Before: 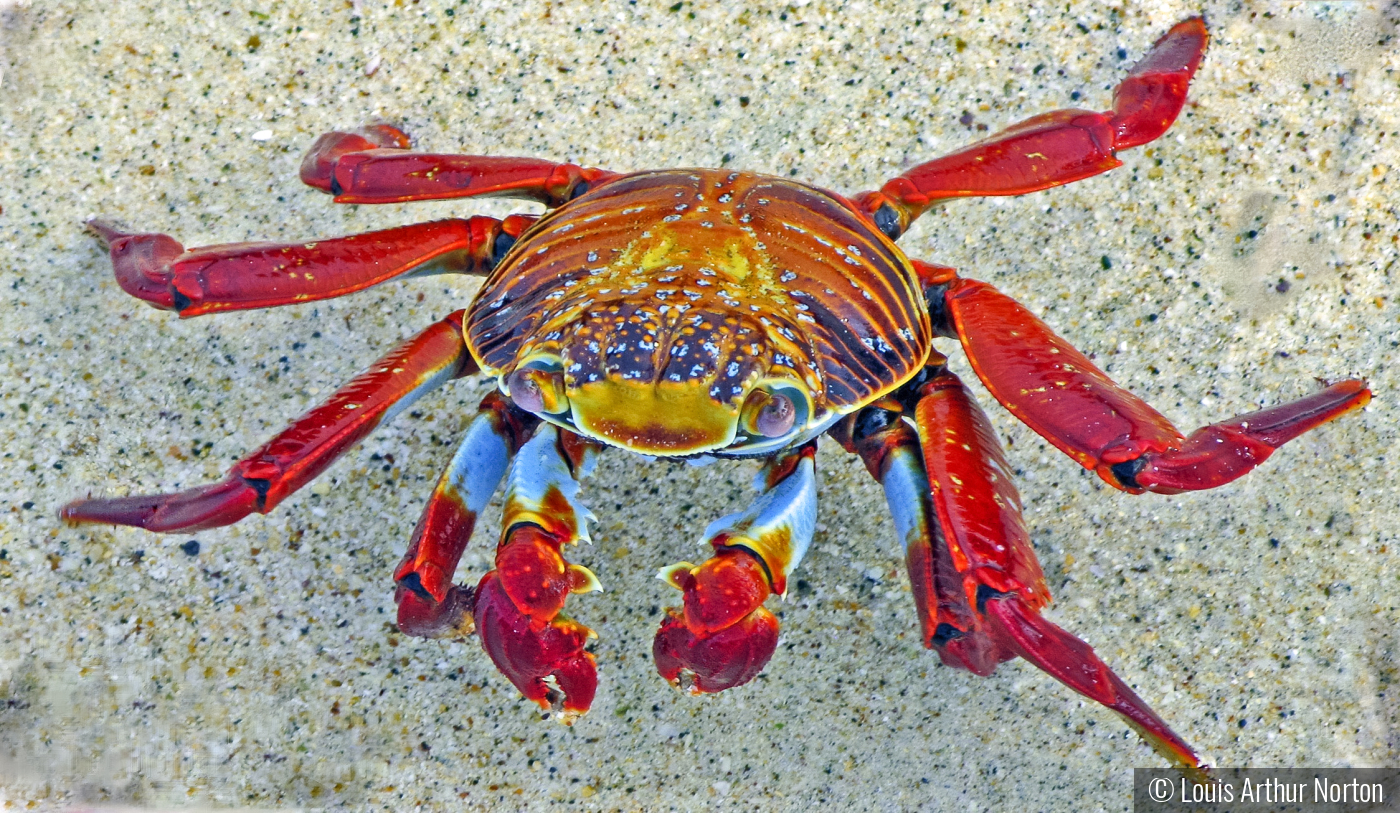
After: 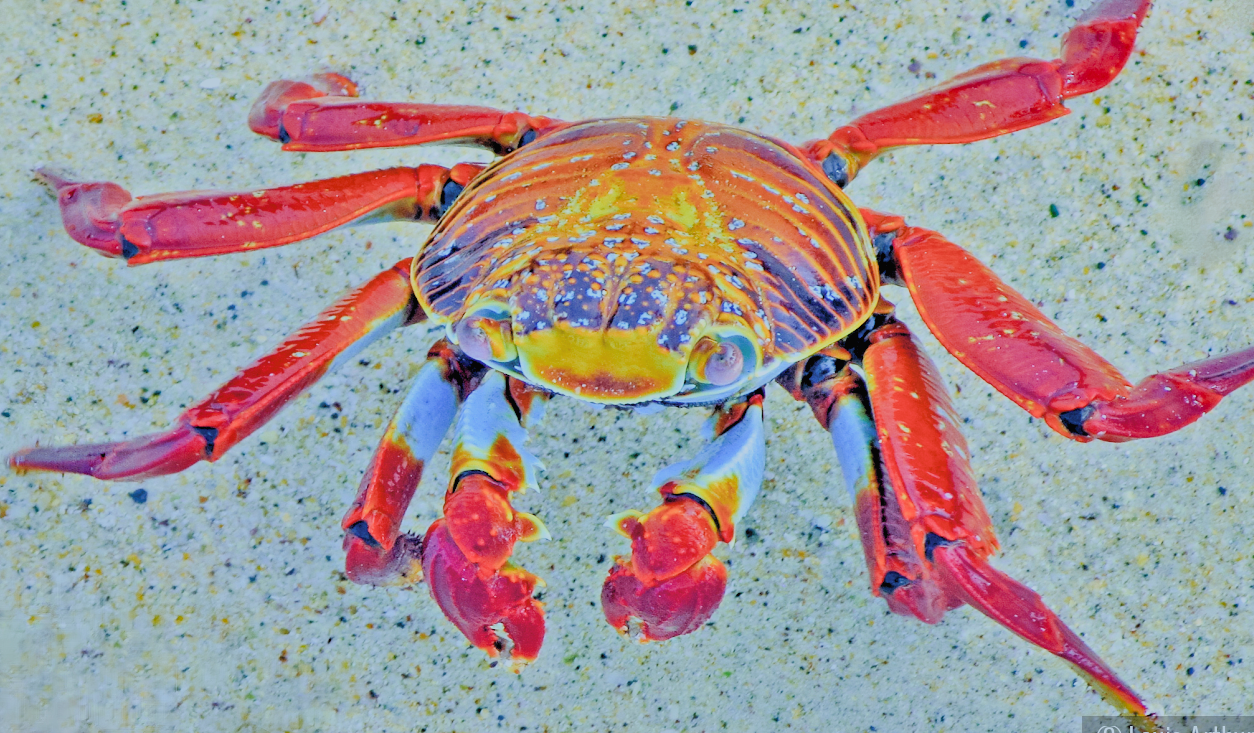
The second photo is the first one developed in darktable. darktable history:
shadows and highlights: low approximation 0.01, soften with gaussian
color calibration: illuminant Planckian (black body), x 0.376, y 0.374, temperature 4115.93 K, saturation algorithm version 1 (2020)
contrast brightness saturation: contrast 0.099, brightness 0.319, saturation 0.137
crop: left 3.741%, top 6.447%, right 6.682%, bottom 3.299%
exposure: black level correction 0.004, exposure 0.41 EV, compensate exposure bias true, compensate highlight preservation false
color balance rgb: perceptual saturation grading › global saturation 0.993%, global vibrance 20%
filmic rgb: black relative exposure -4.46 EV, white relative exposure 6.56 EV, hardness 1.86, contrast 0.514
